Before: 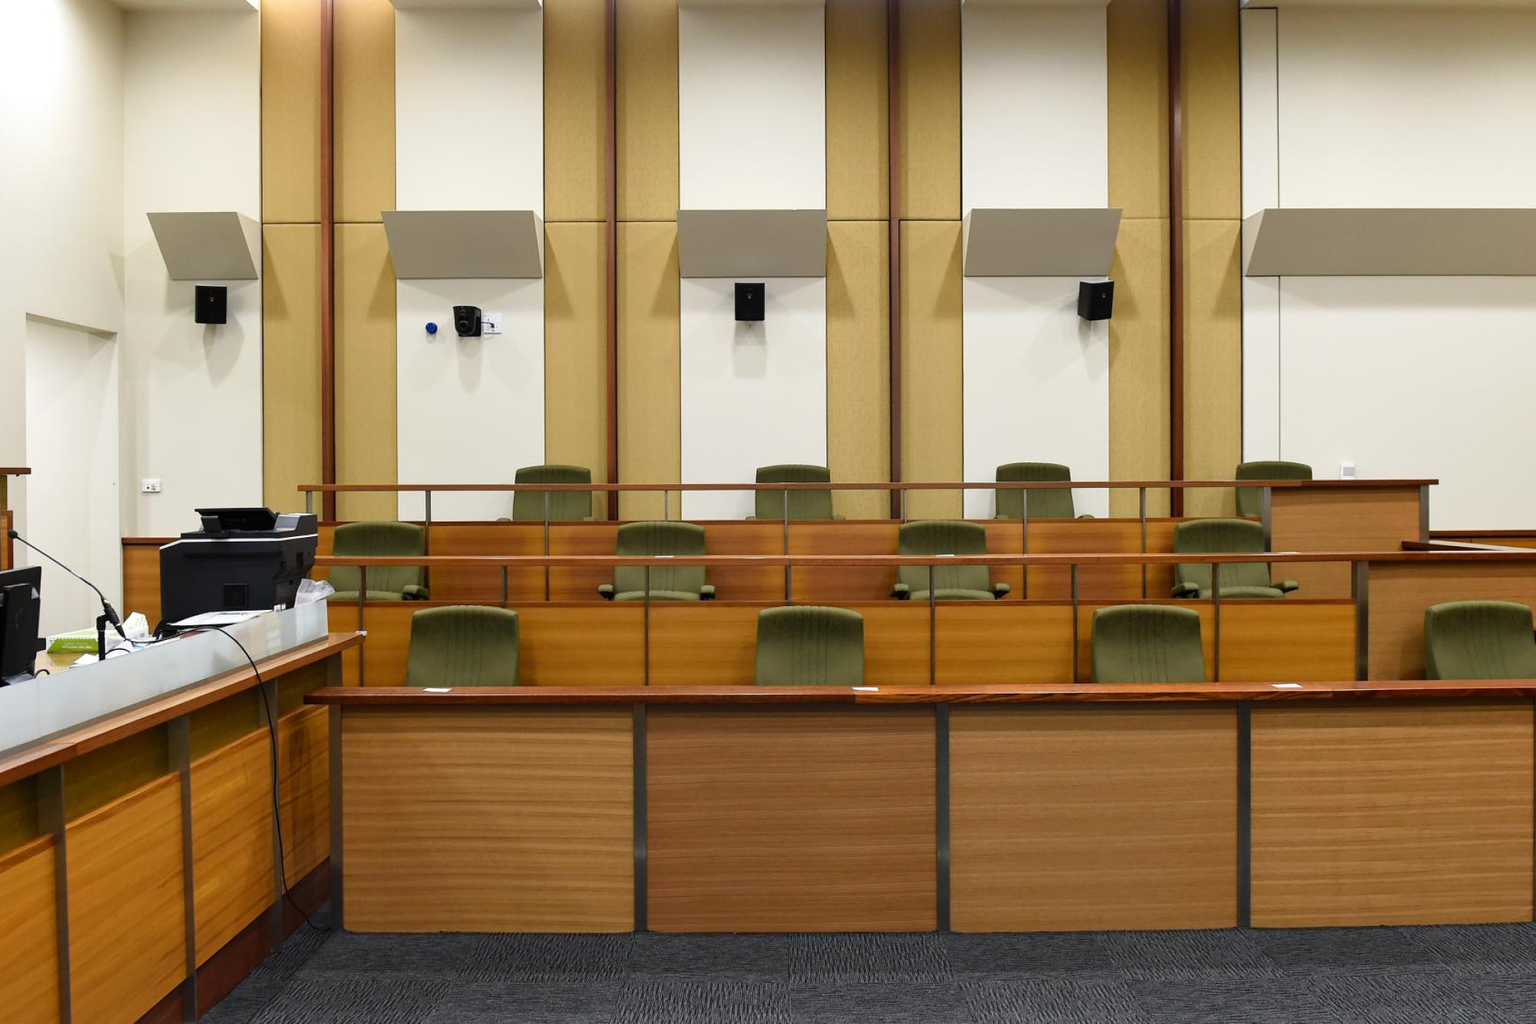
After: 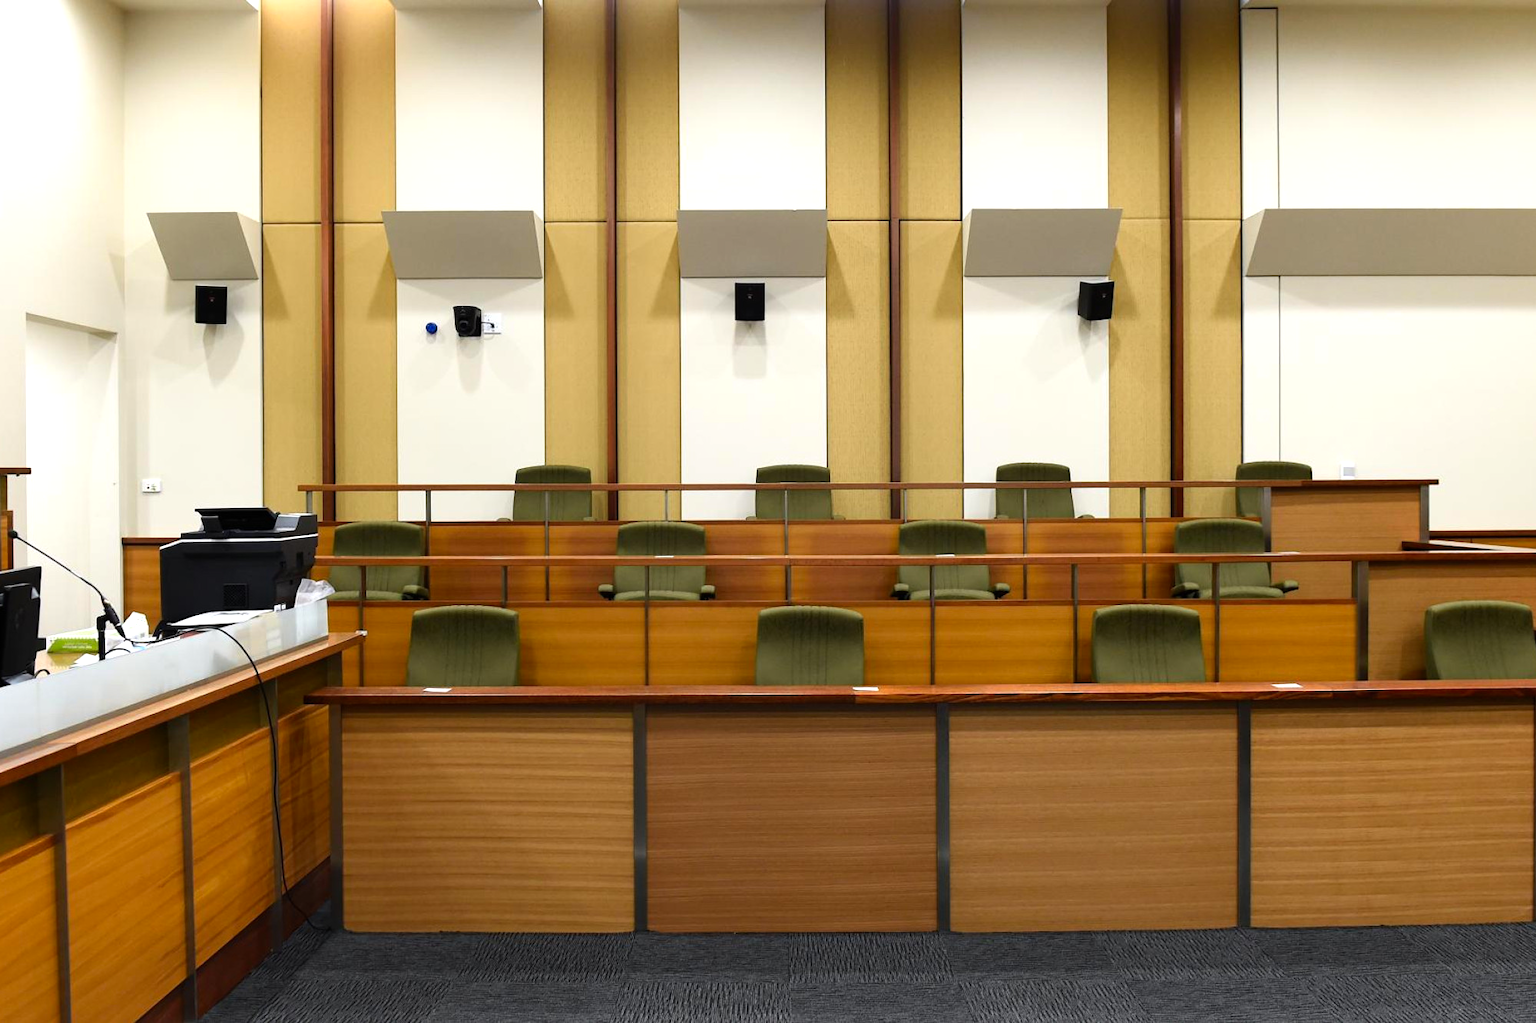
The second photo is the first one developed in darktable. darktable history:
tone equalizer: -8 EV -0.445 EV, -7 EV -0.395 EV, -6 EV -0.309 EV, -5 EV -0.193 EV, -3 EV 0.233 EV, -2 EV 0.334 EV, -1 EV 0.384 EV, +0 EV 0.388 EV, smoothing diameter 2.06%, edges refinement/feathering 23.51, mask exposure compensation -1.57 EV, filter diffusion 5
contrast brightness saturation: saturation 0.1
